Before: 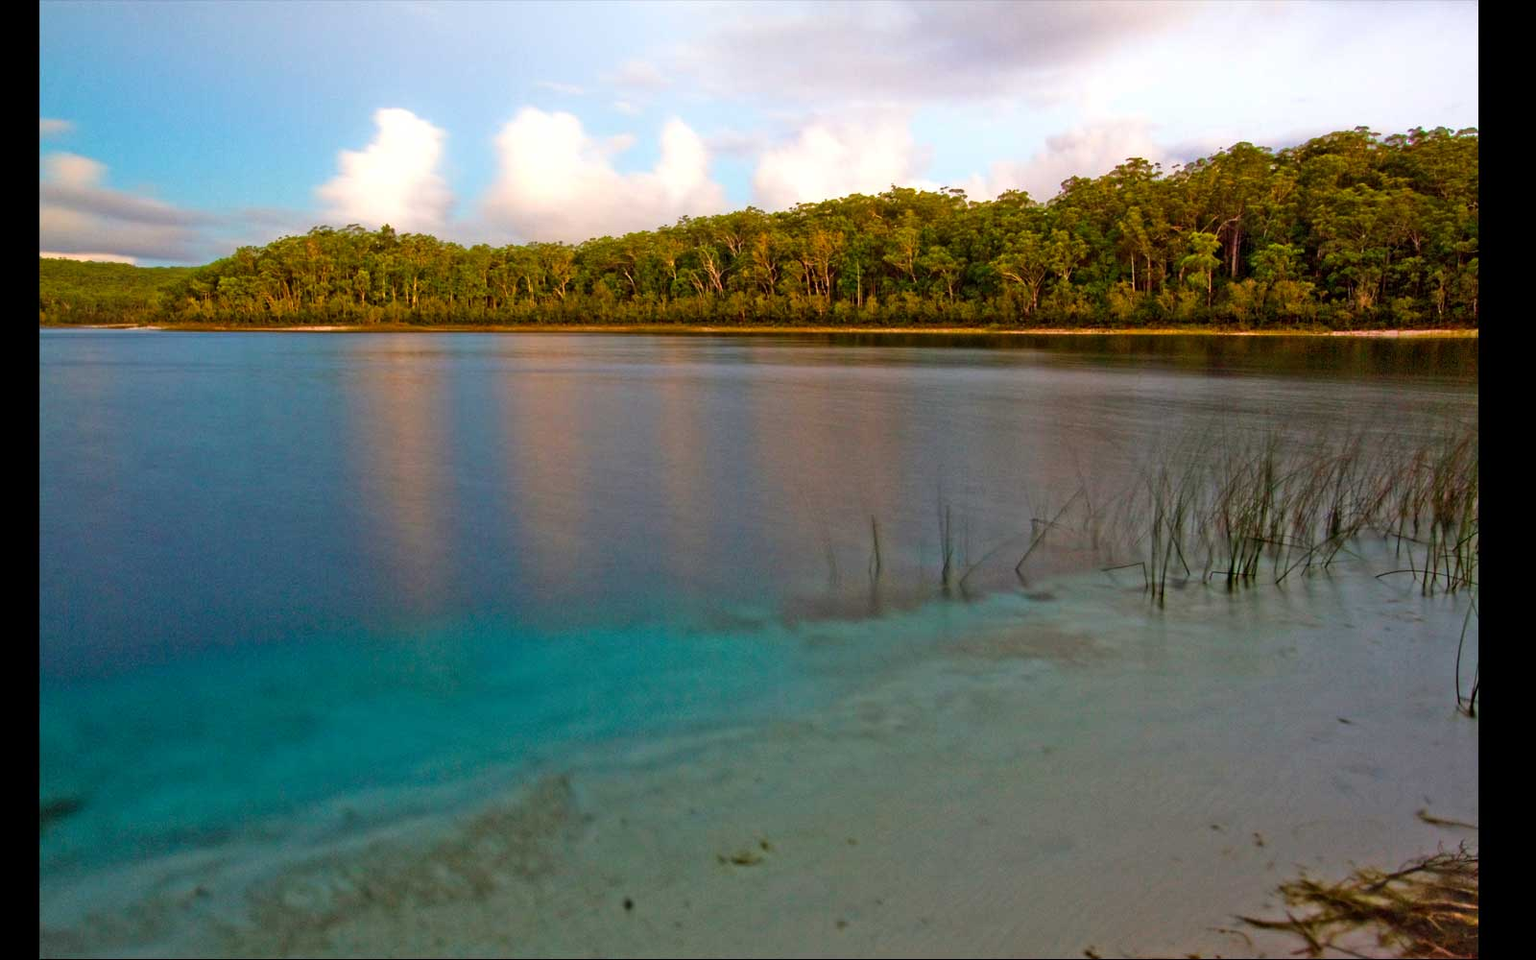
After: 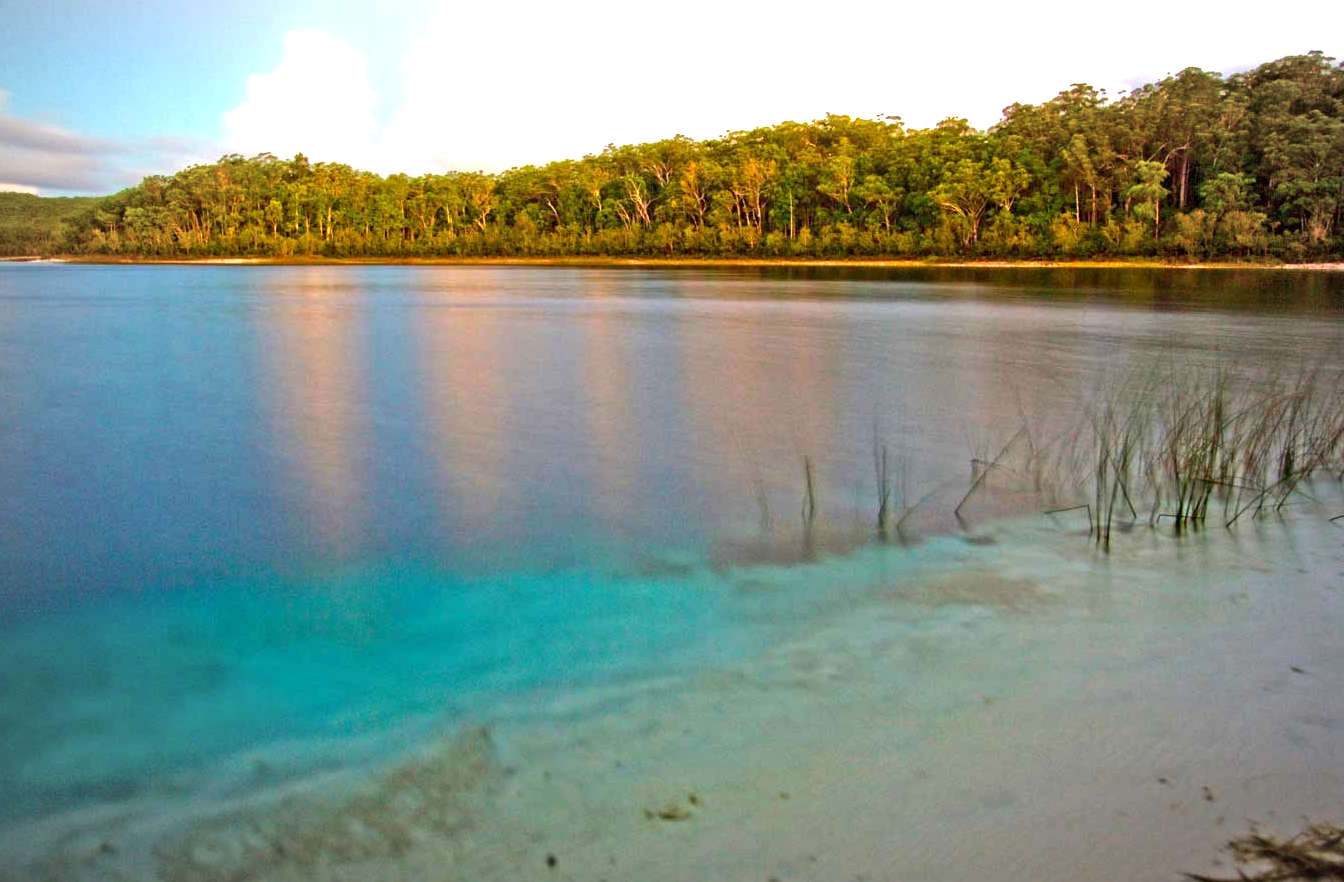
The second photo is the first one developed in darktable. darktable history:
vignetting: fall-off radius 70%, automatic ratio true
crop: left 6.446%, top 8.188%, right 9.538%, bottom 3.548%
exposure: exposure 1 EV, compensate highlight preservation false
